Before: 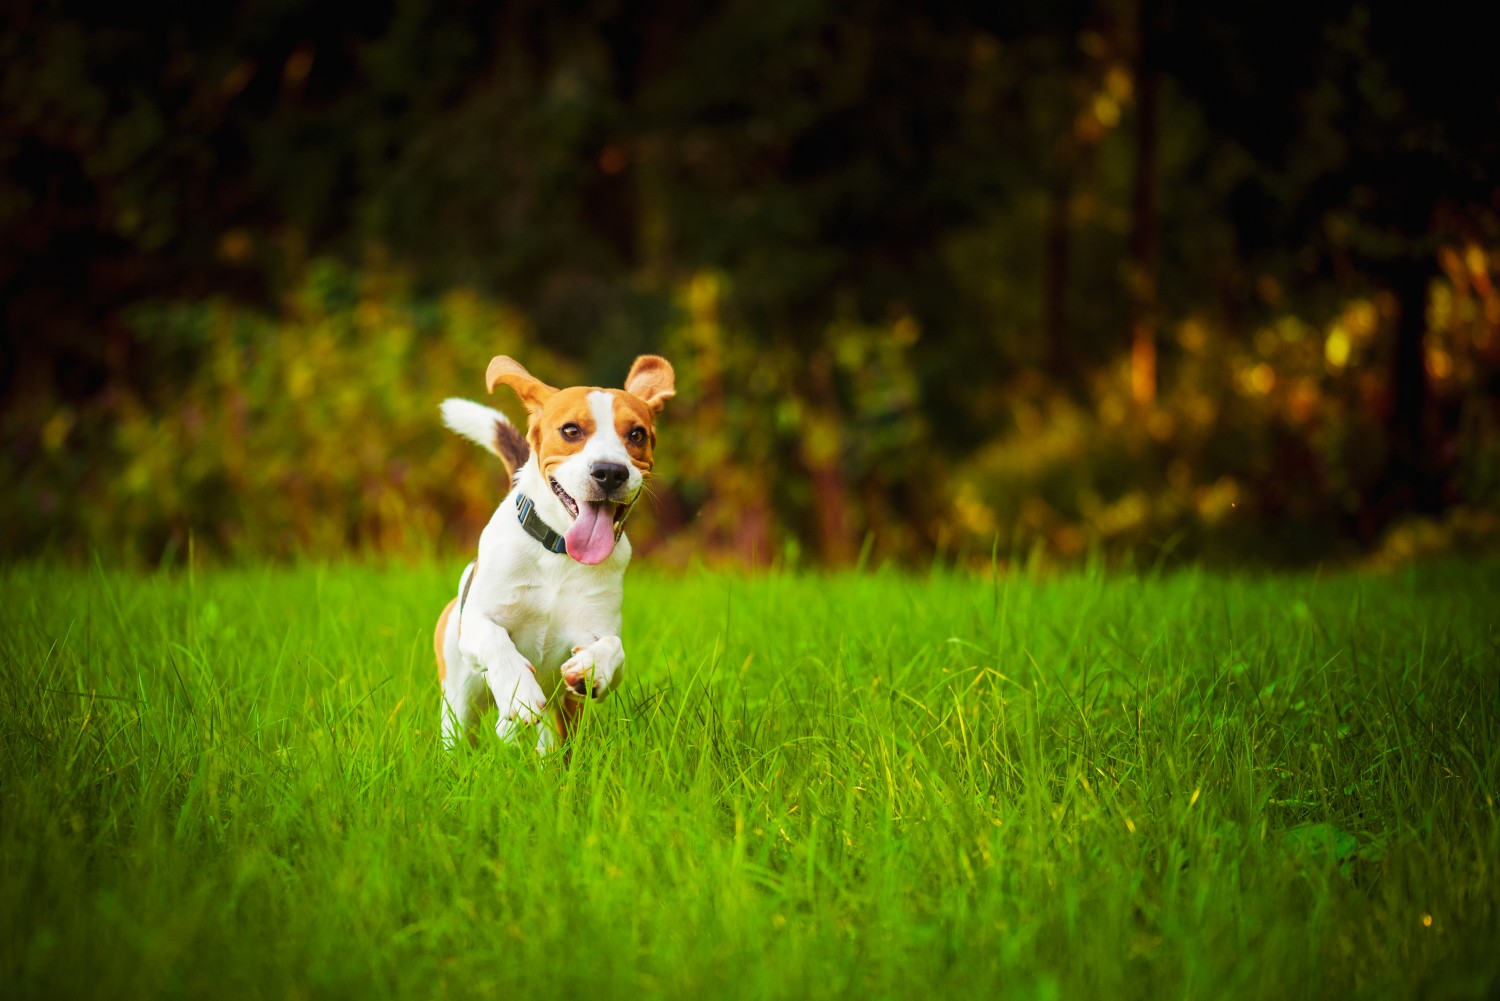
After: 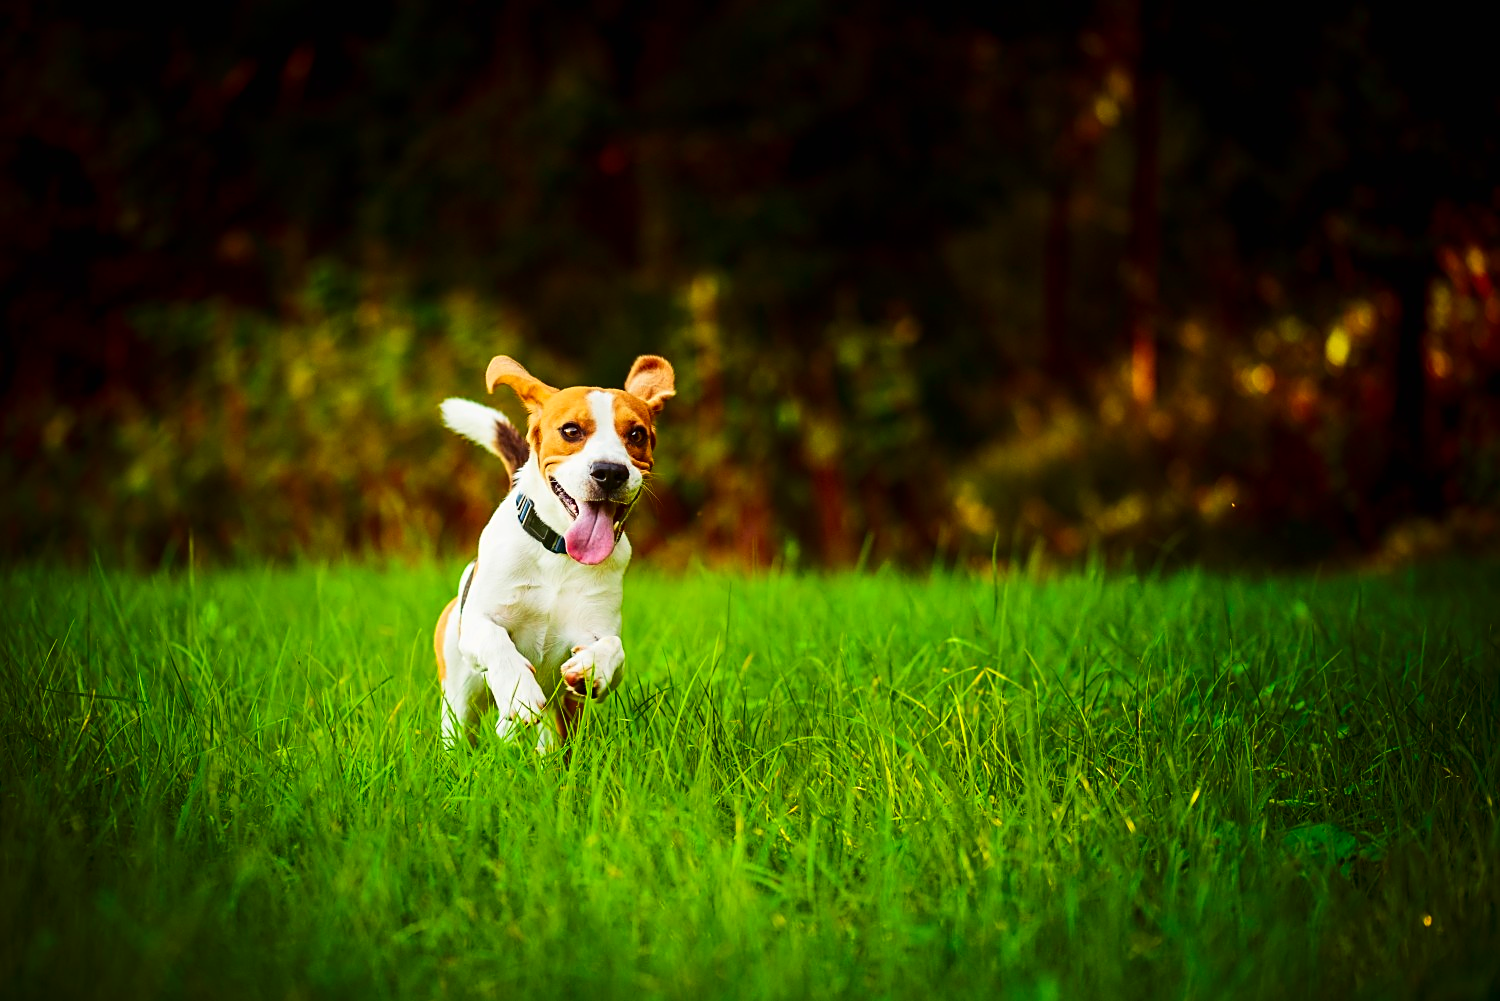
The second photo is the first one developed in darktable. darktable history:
contrast brightness saturation: contrast 0.19, brightness -0.105, saturation 0.214
sharpen: on, module defaults
